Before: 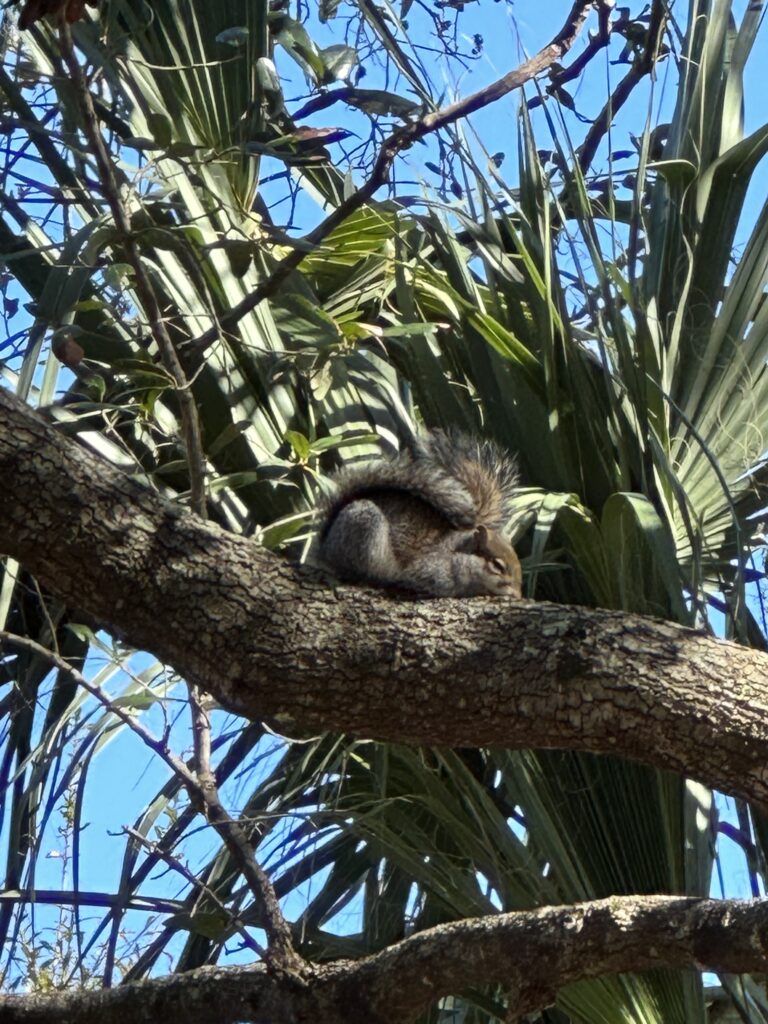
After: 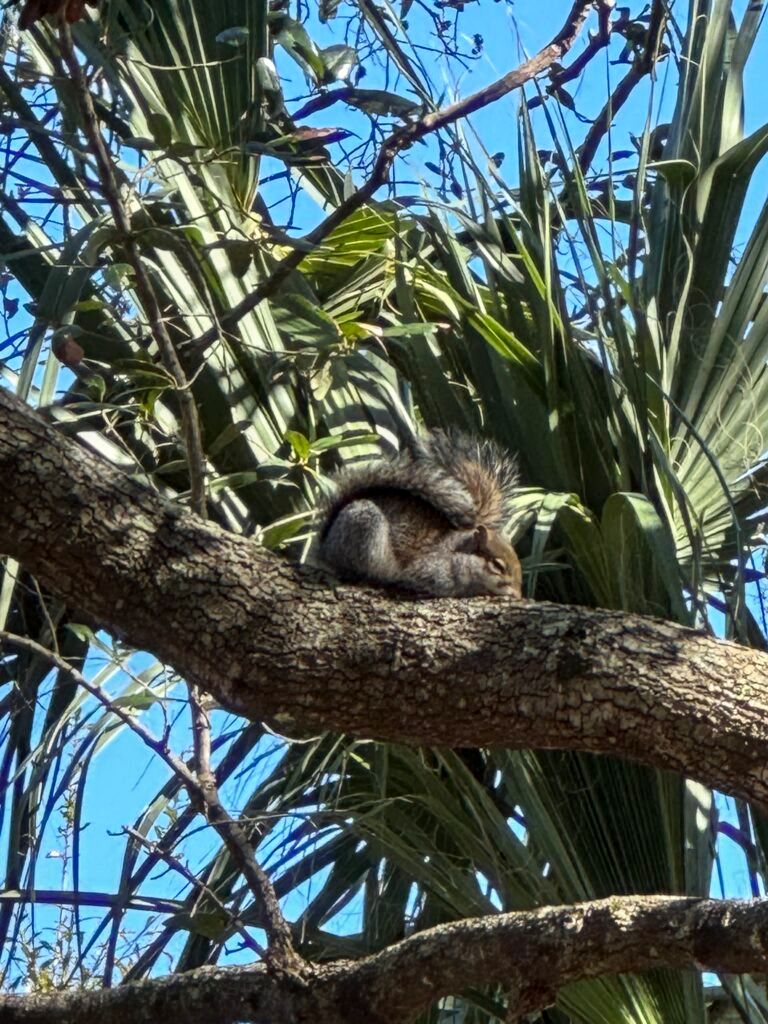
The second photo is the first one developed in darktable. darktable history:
local contrast: on, module defaults
color zones: curves: ch1 [(0, 0.513) (0.143, 0.524) (0.286, 0.511) (0.429, 0.506) (0.571, 0.503) (0.714, 0.503) (0.857, 0.508) (1, 0.513)]
